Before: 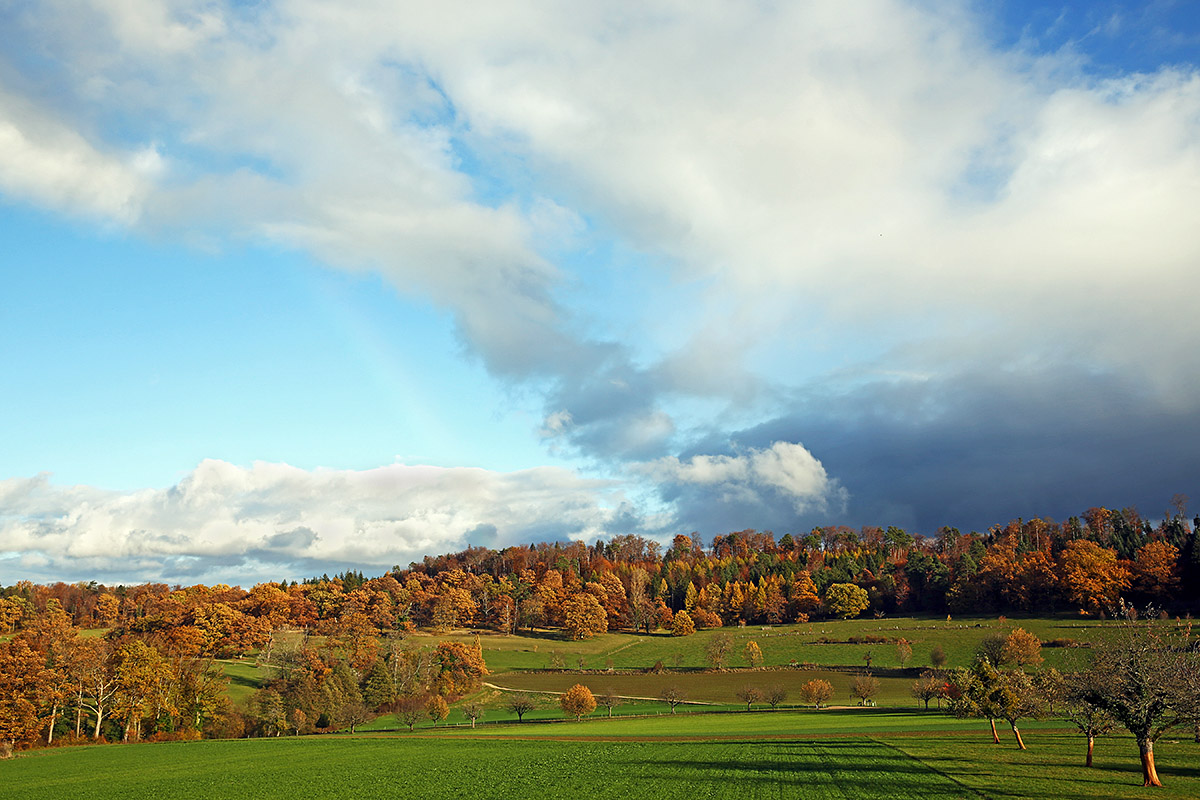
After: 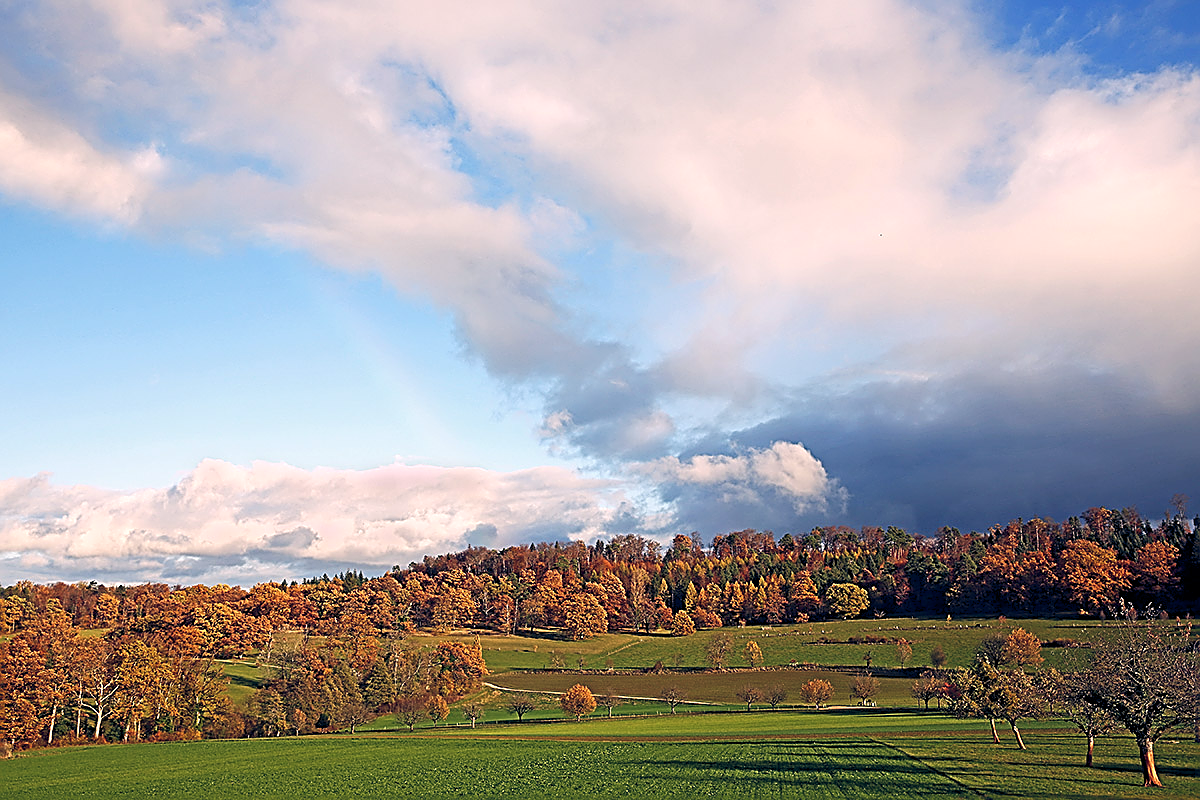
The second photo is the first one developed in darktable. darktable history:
color balance rgb: shadows lift › hue 87.51°, highlights gain › chroma 3.21%, highlights gain › hue 55.1°, global offset › chroma 0.15%, global offset › hue 253.66°, linear chroma grading › global chroma 0.5%
white balance: red 1.05, blue 1.072
sharpen: amount 1
